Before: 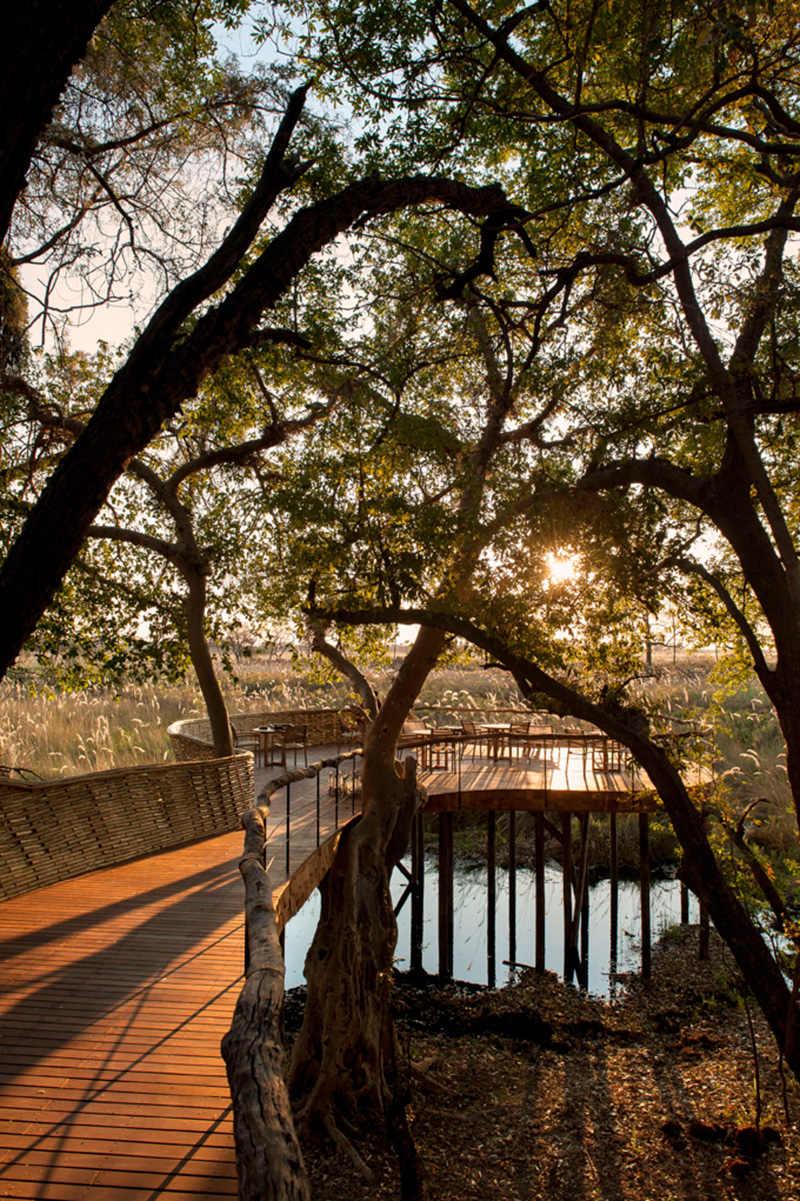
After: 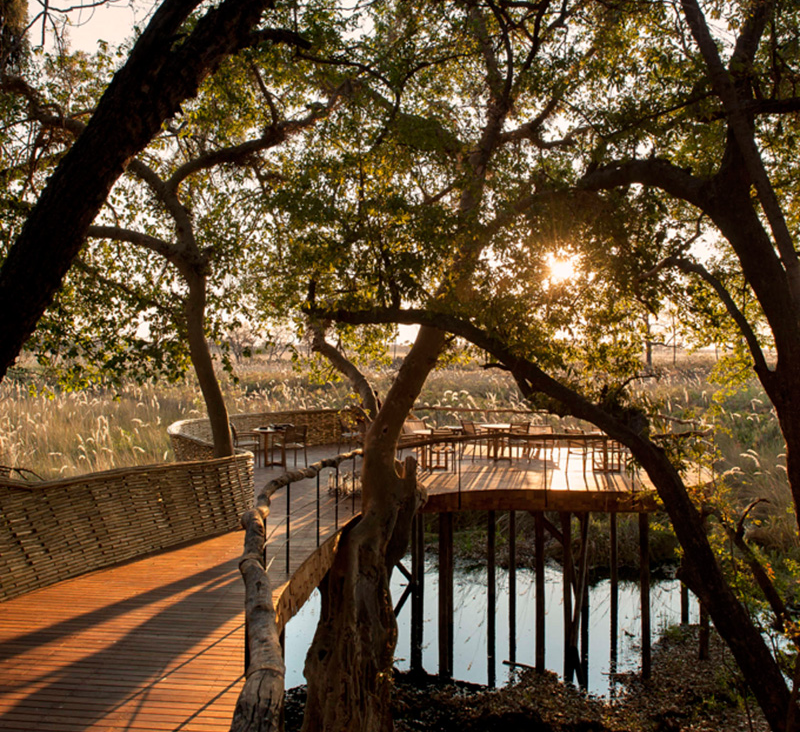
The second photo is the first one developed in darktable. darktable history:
crop and rotate: top 24.981%, bottom 13.991%
